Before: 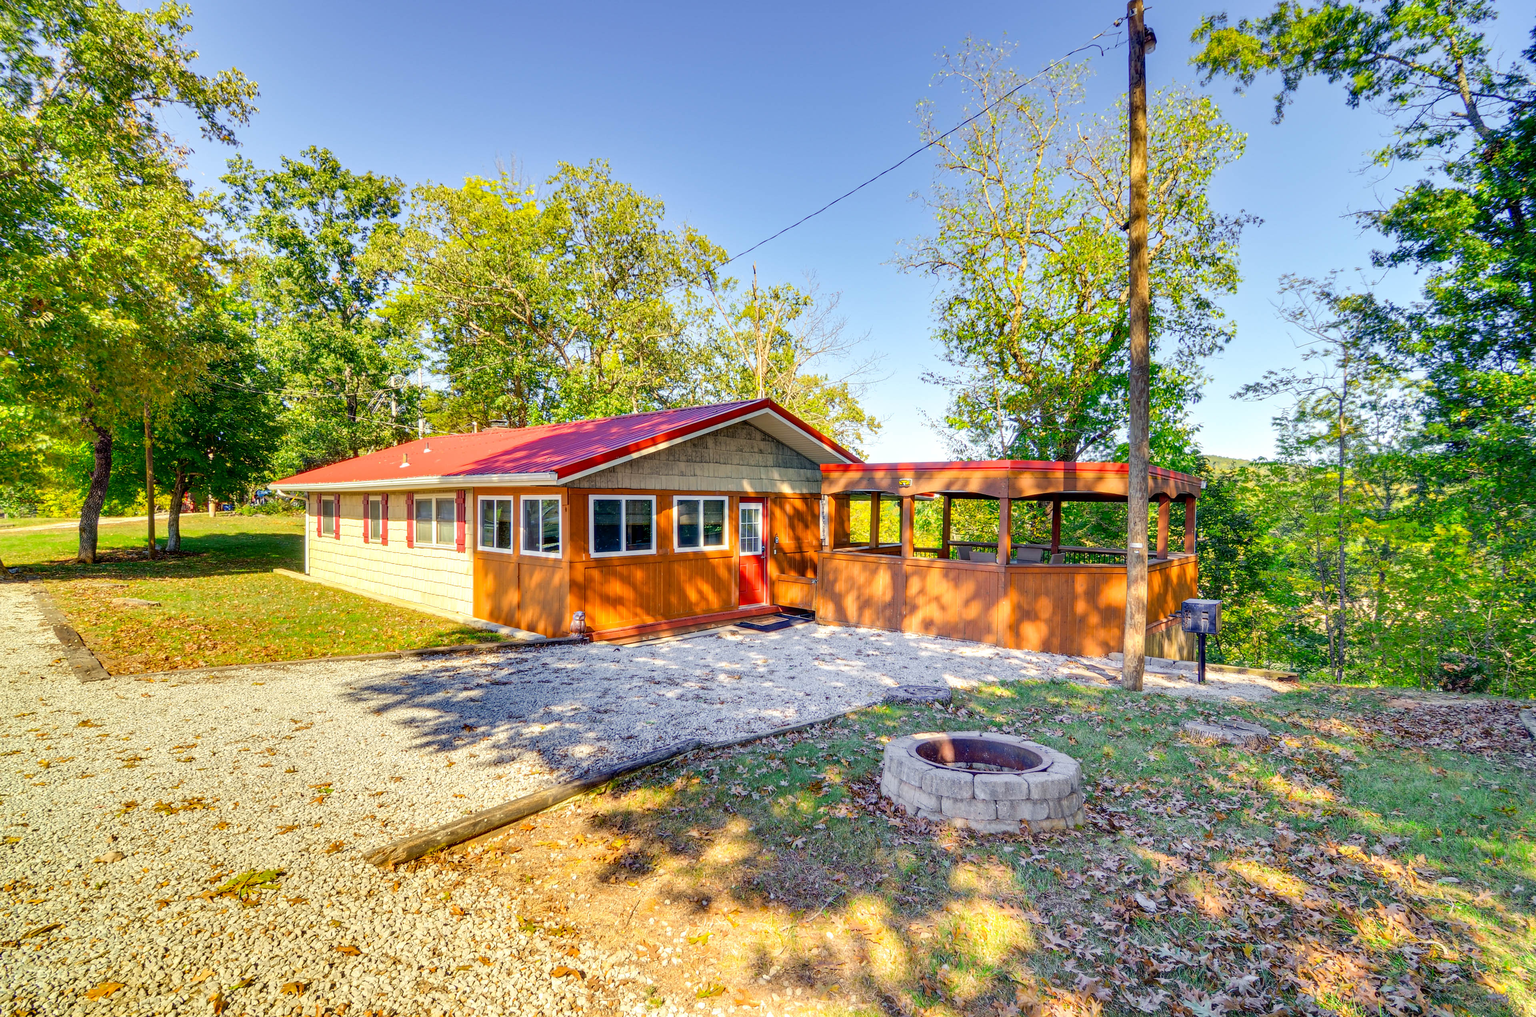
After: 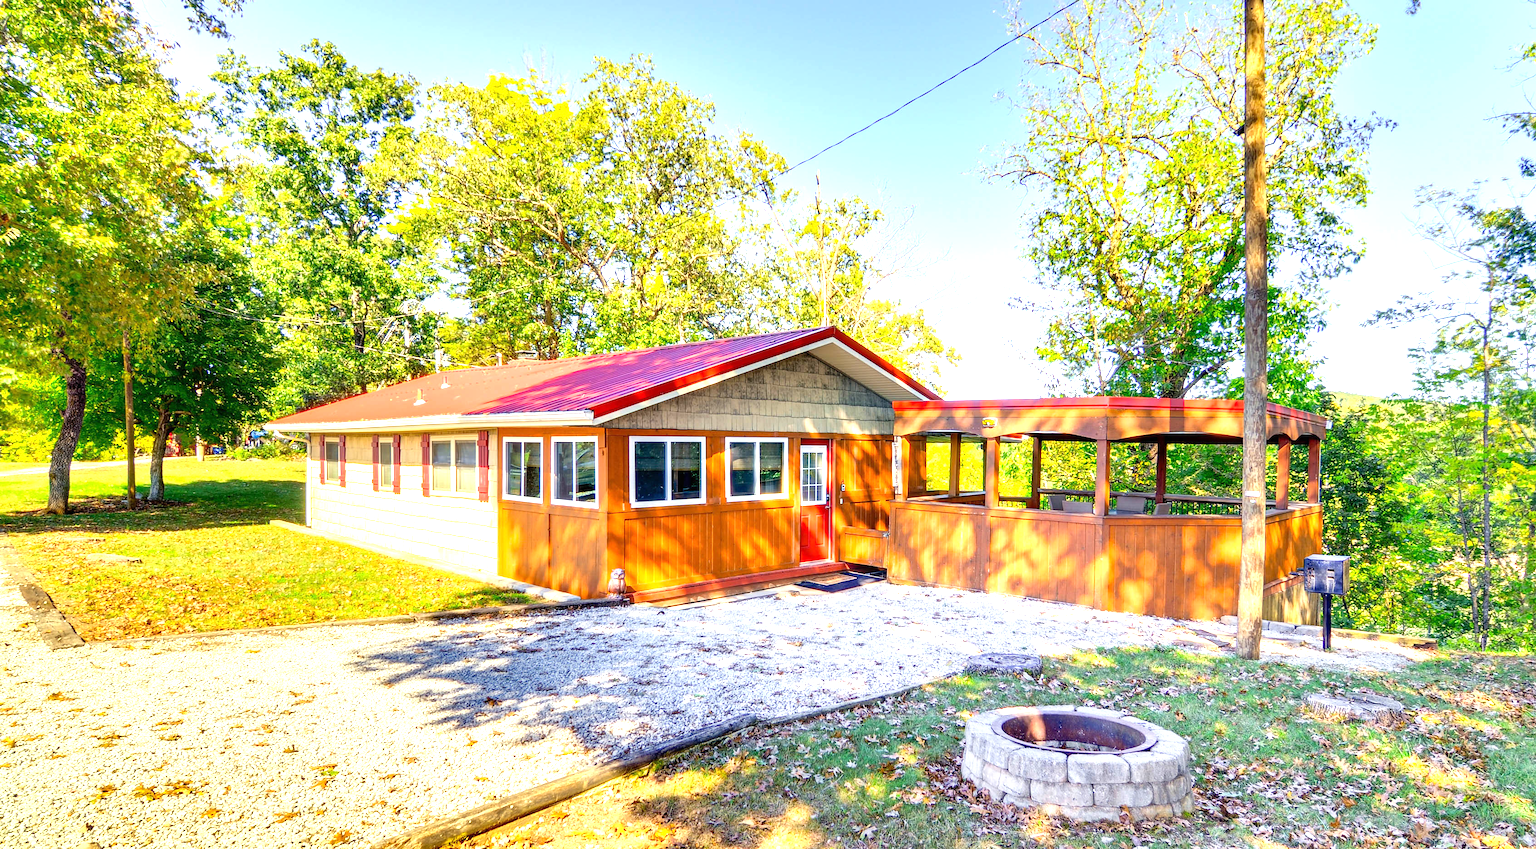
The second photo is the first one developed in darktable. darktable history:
exposure: black level correction 0, exposure 1.001 EV, compensate exposure bias true, compensate highlight preservation false
crop and rotate: left 2.371%, top 11.044%, right 9.769%, bottom 15.584%
